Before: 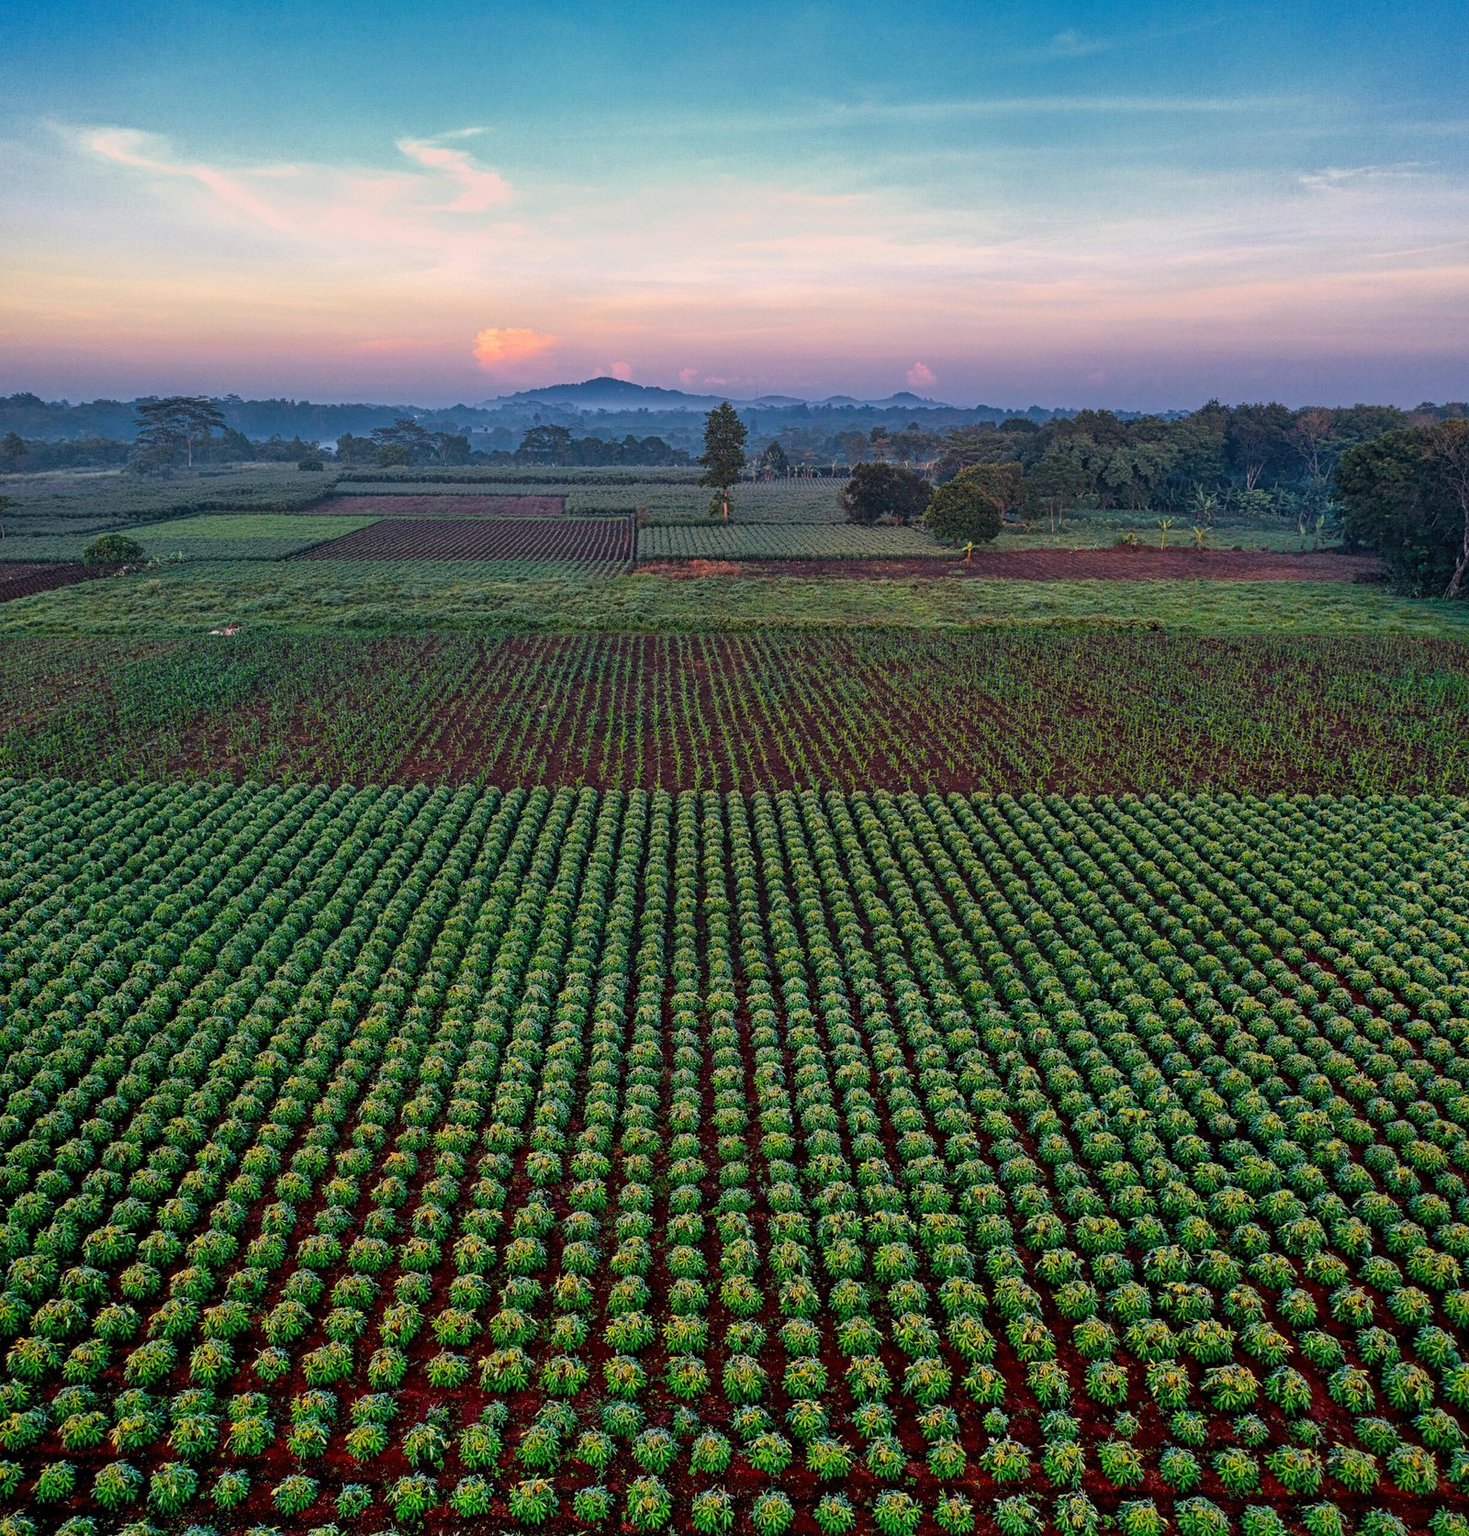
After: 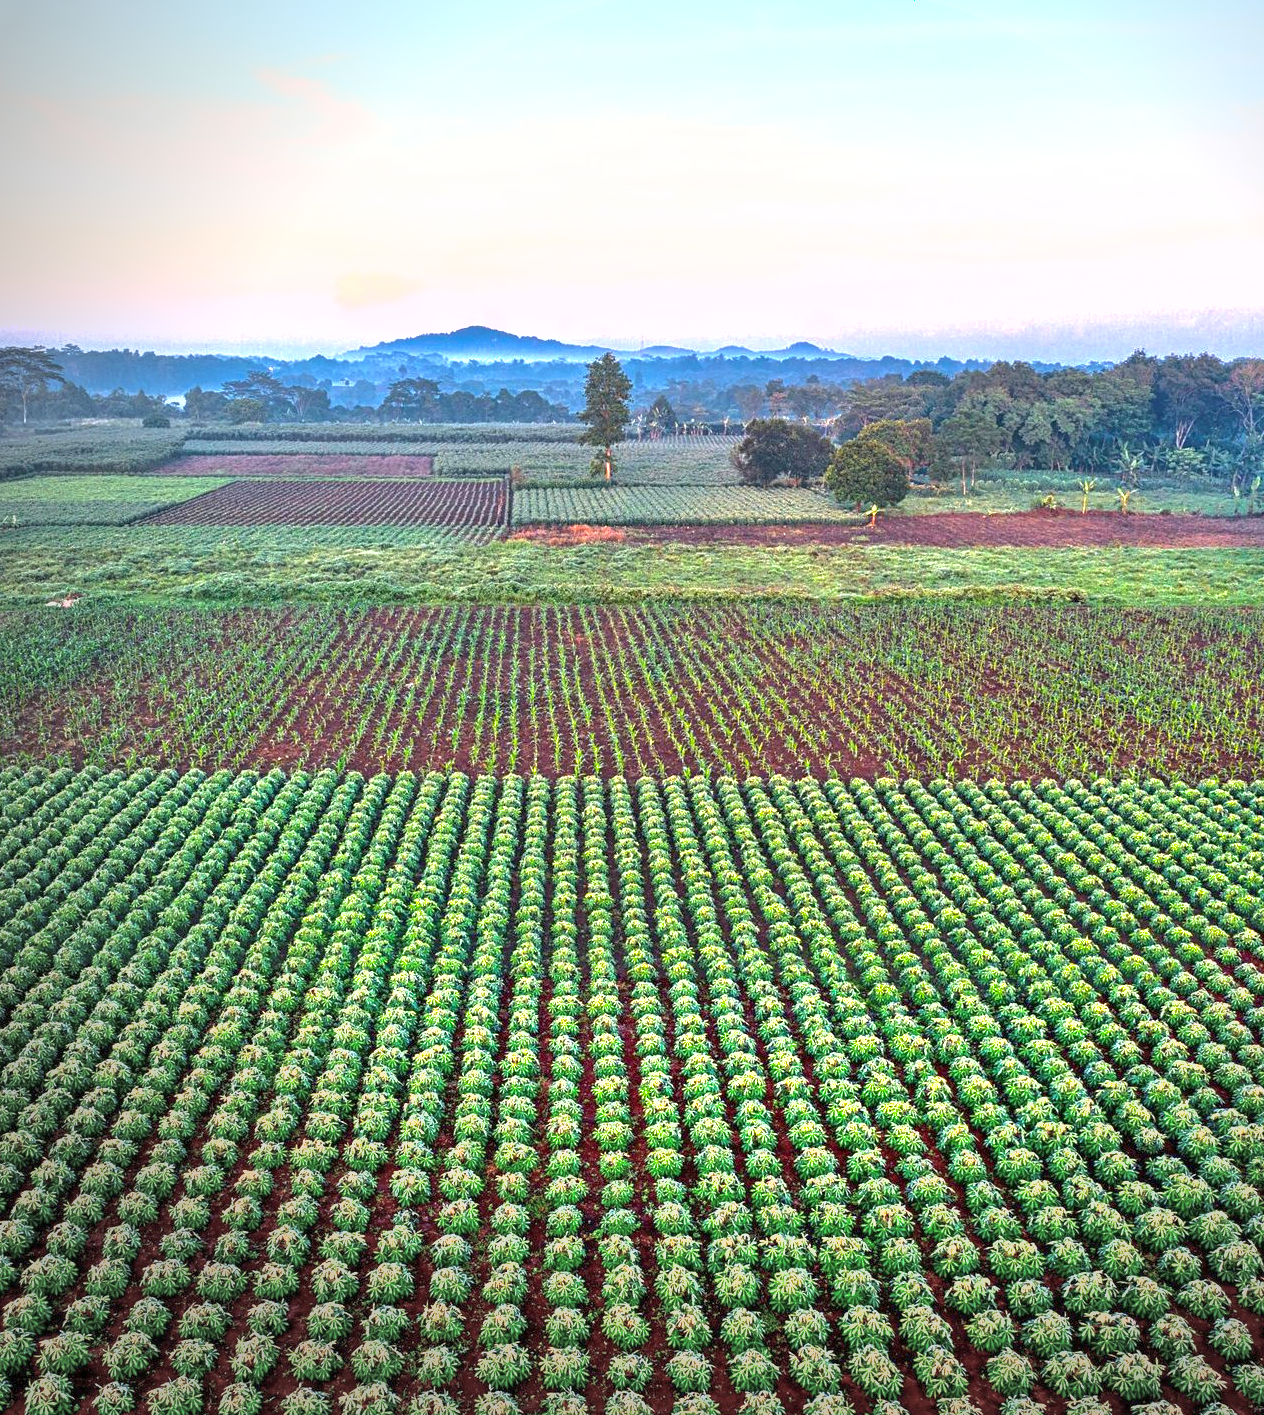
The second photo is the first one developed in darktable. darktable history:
exposure: exposure 1.995 EV, compensate highlight preservation false
shadows and highlights: on, module defaults
crop: left 11.403%, top 5.086%, right 9.586%, bottom 10.3%
vignetting: center (0.218, -0.231), unbound false
